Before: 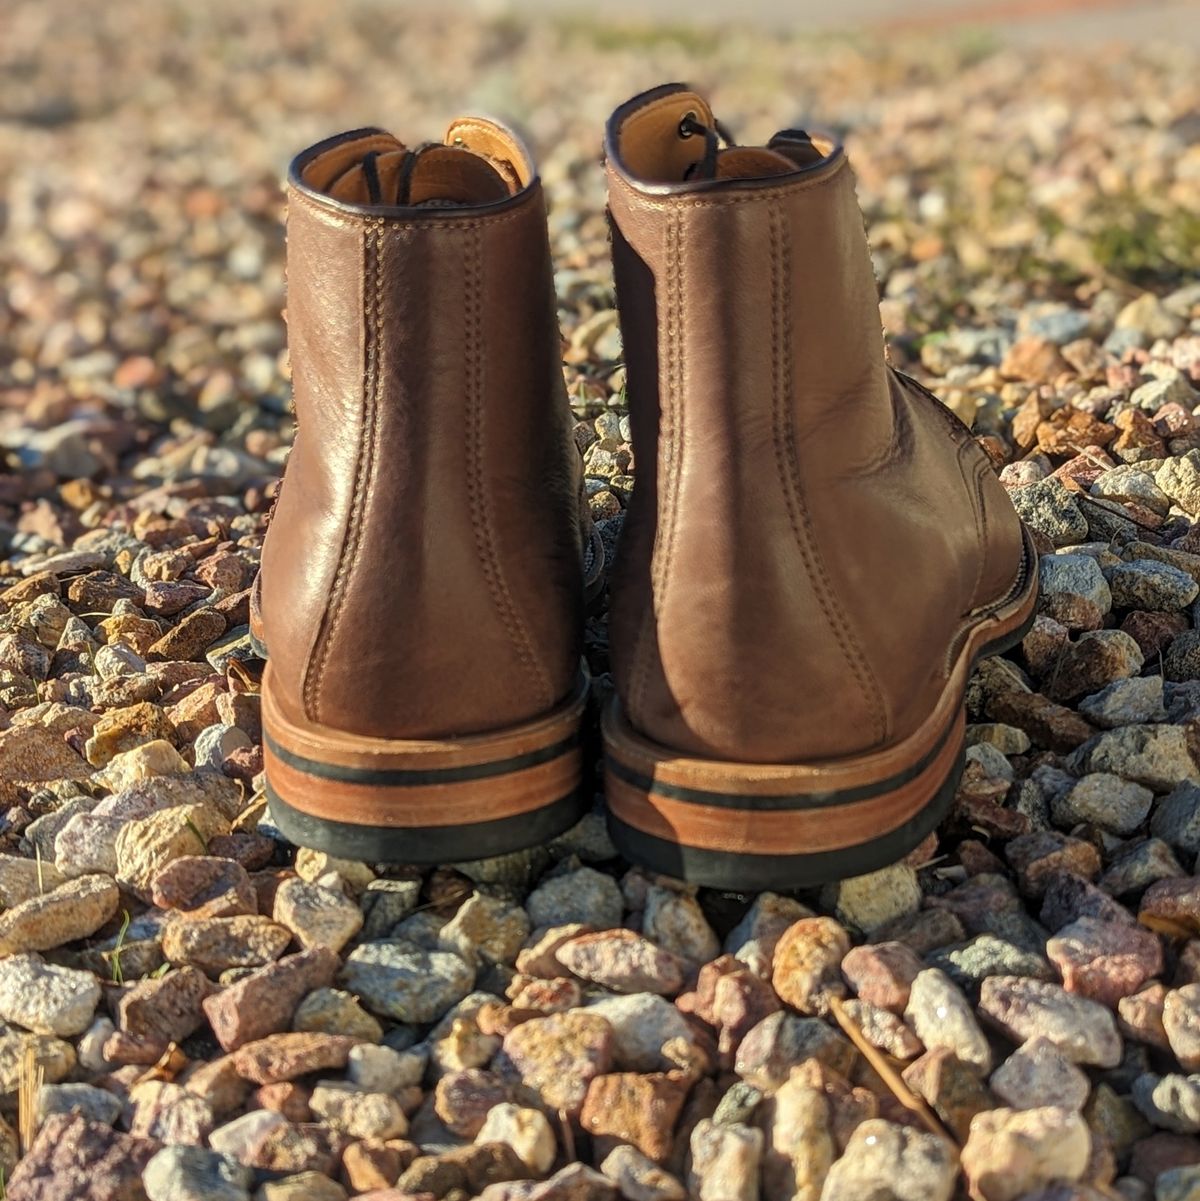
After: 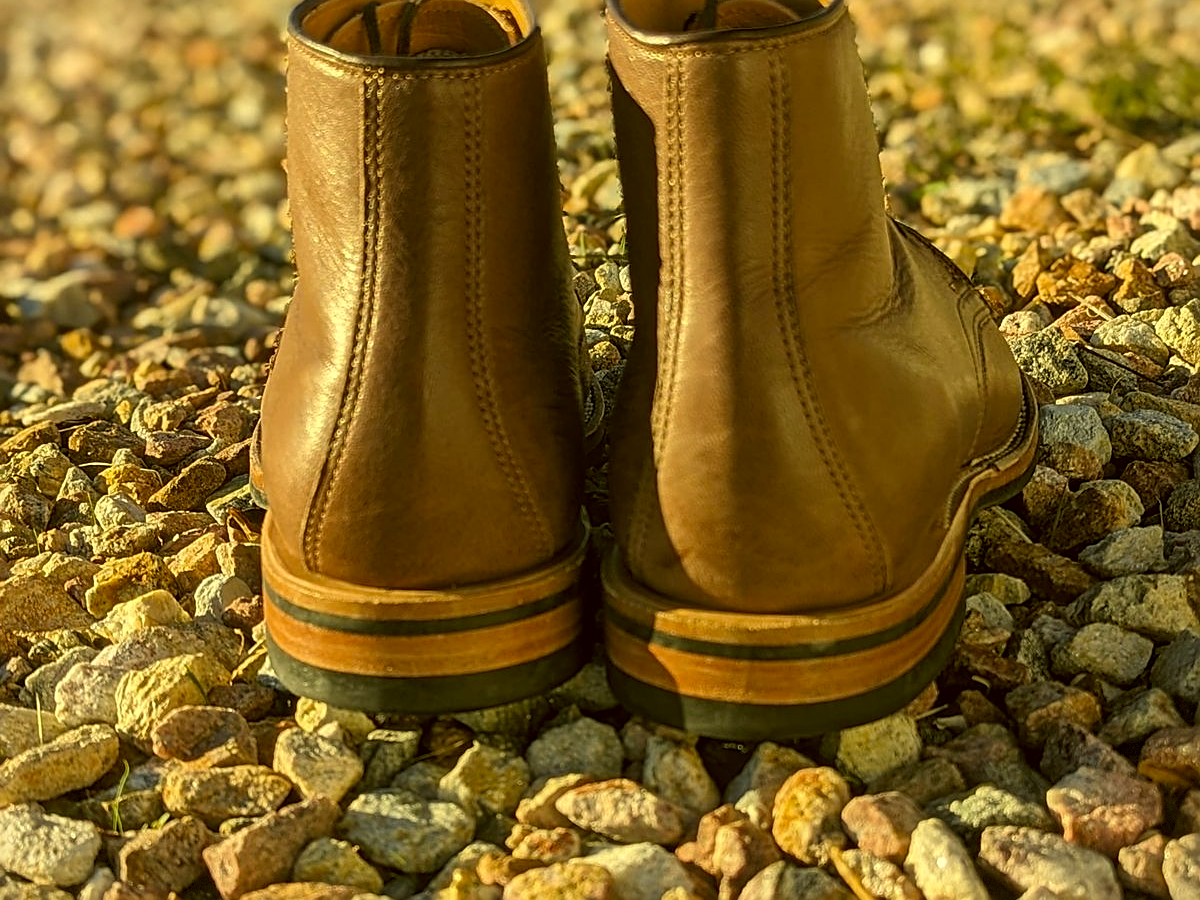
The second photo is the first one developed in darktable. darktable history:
color correction: highlights a* 0.162, highlights b* 29.53, shadows a* -0.162, shadows b* 21.09
vignetting: fall-off start 100%, fall-off radius 71%, brightness -0.434, saturation -0.2, width/height ratio 1.178, dithering 8-bit output, unbound false
crop and rotate: top 12.5%, bottom 12.5%
sharpen: on, module defaults
